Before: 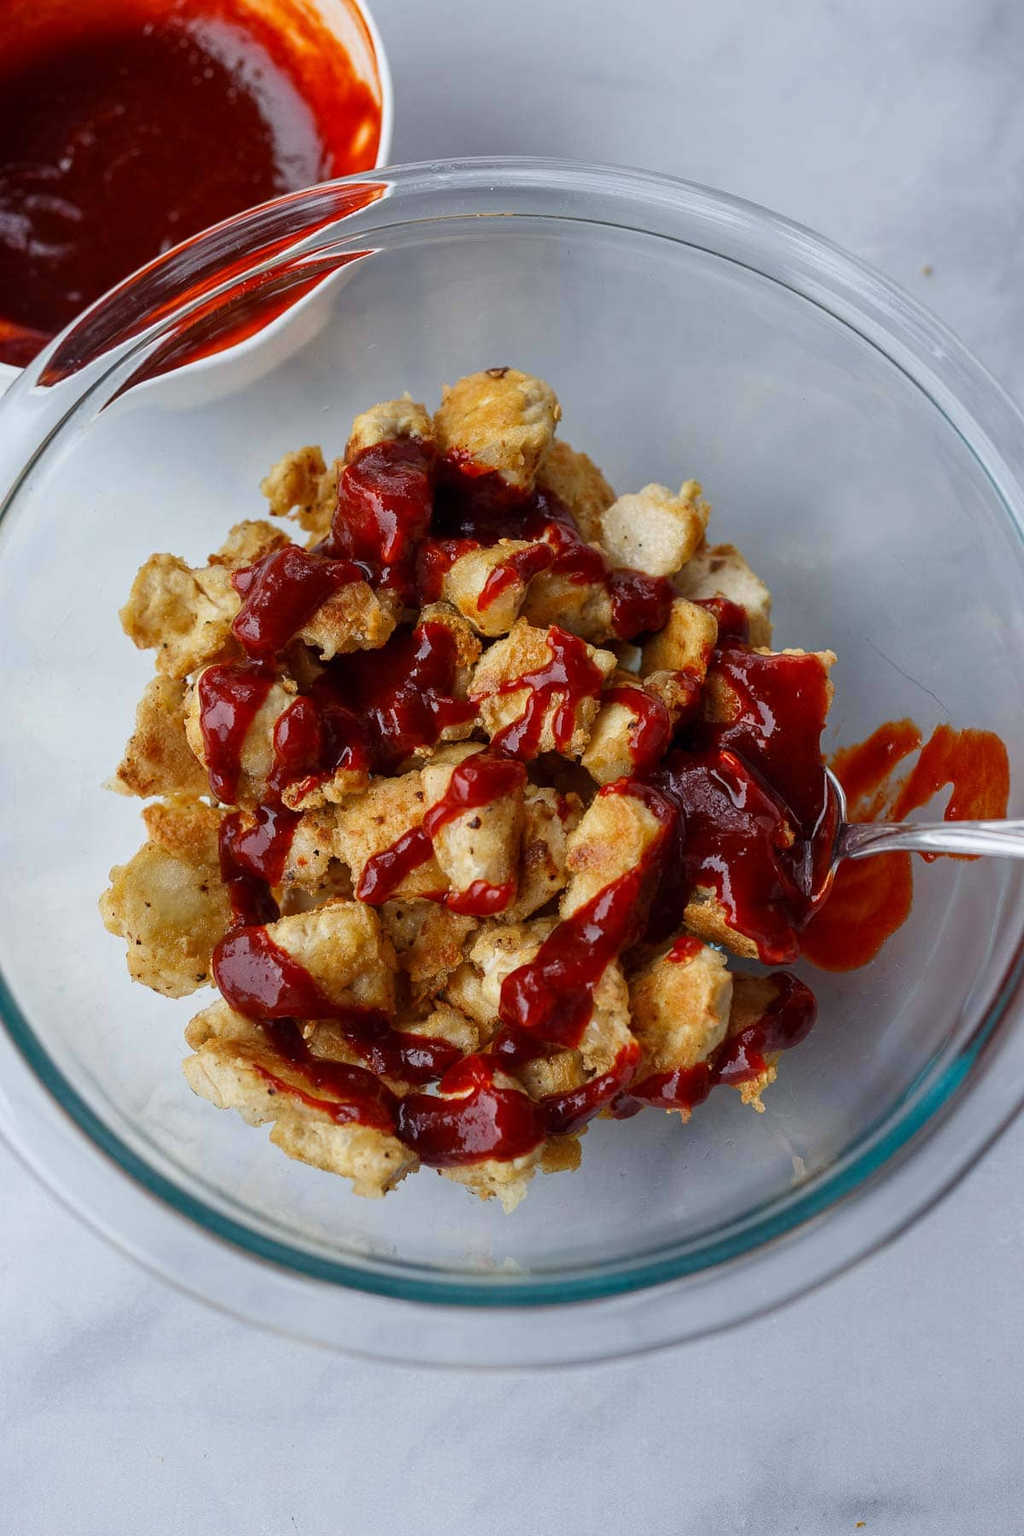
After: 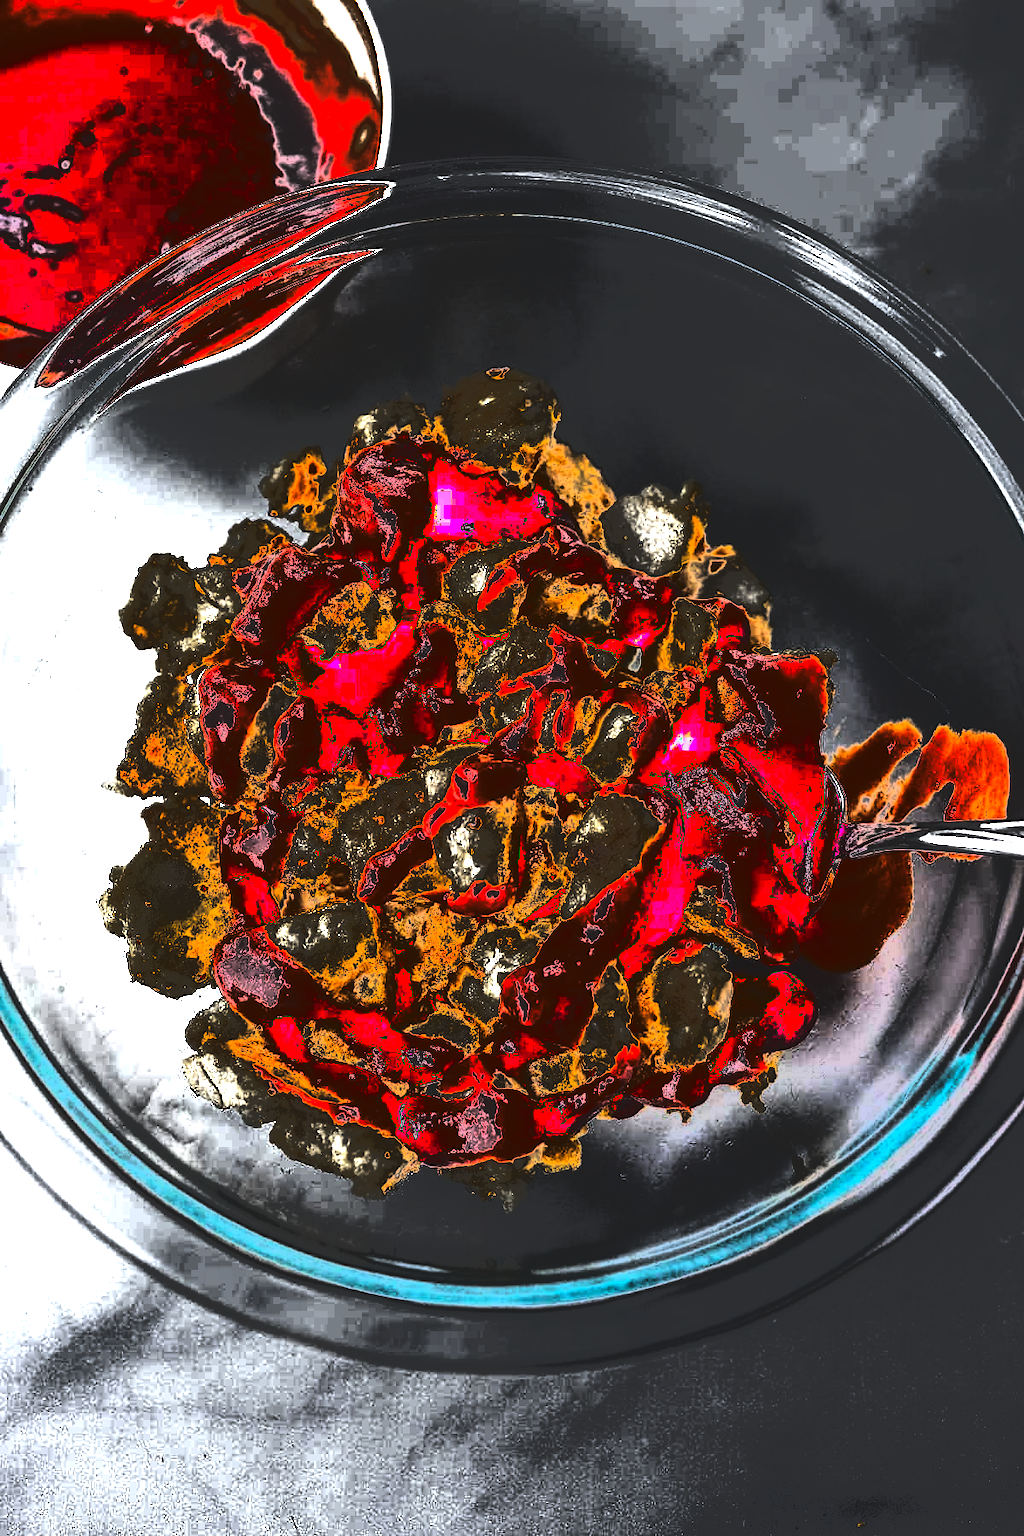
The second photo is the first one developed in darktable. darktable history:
tone curve: curves: ch0 [(0, 0) (0.003, 0.99) (0.011, 0.983) (0.025, 0.934) (0.044, 0.719) (0.069, 0.382) (0.1, 0.204) (0.136, 0.093) (0.177, 0.094) (0.224, 0.093) (0.277, 0.098) (0.335, 0.214) (0.399, 0.616) (0.468, 0.827) (0.543, 0.464) (0.623, 0.145) (0.709, 0.127) (0.801, 0.187) (0.898, 0.203) (1, 1)], color space Lab, linked channels, preserve colors none
tone equalizer: -8 EV -0.739 EV, -7 EV -0.717 EV, -6 EV -0.612 EV, -5 EV -0.395 EV, -3 EV 0.393 EV, -2 EV 0.6 EV, -1 EV 0.682 EV, +0 EV 0.733 EV
